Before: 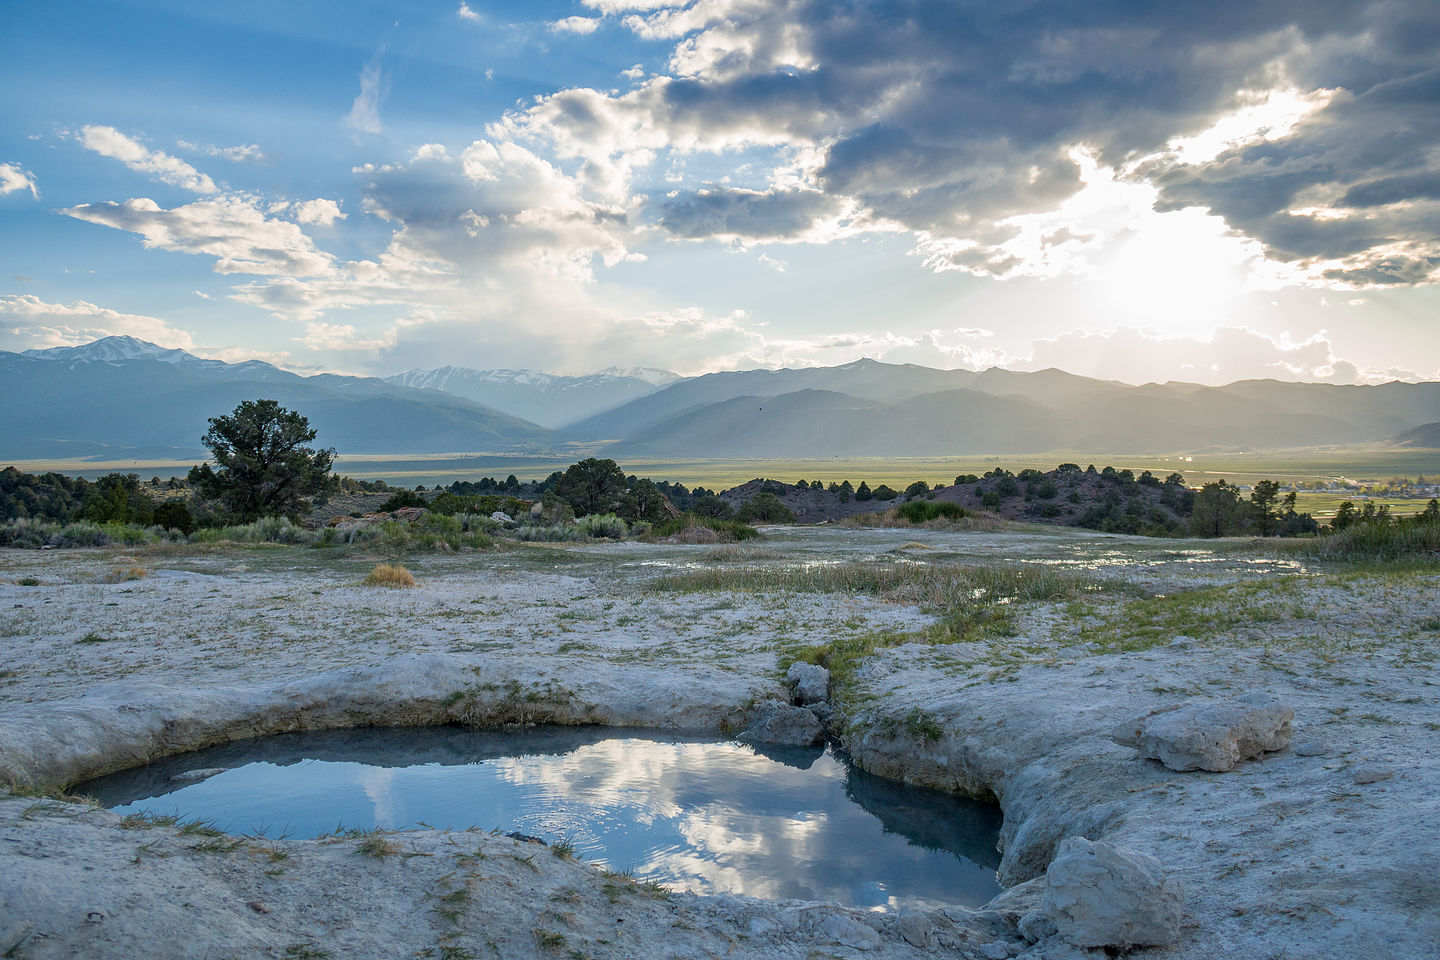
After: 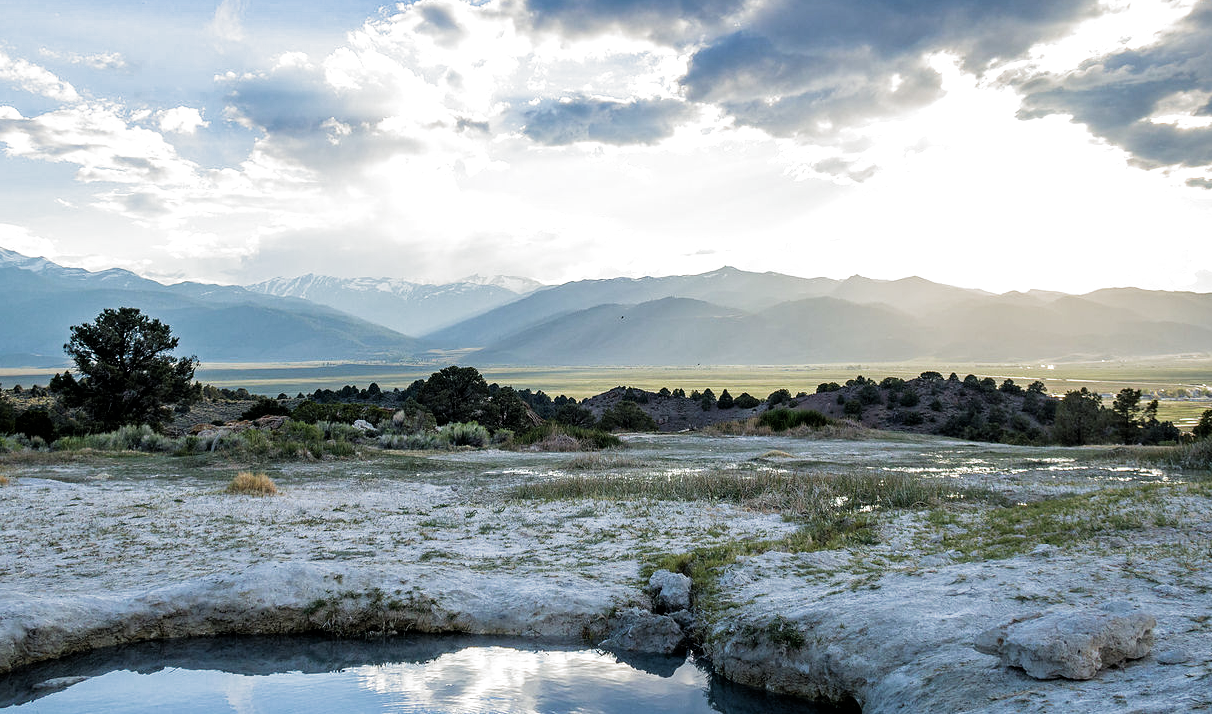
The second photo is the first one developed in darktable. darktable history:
filmic rgb: black relative exposure -8.3 EV, white relative exposure 2.2 EV, target white luminance 99.959%, hardness 7.14, latitude 74.72%, contrast 1.324, highlights saturation mix -2.62%, shadows ↔ highlights balance 29.78%, color science v5 (2021), iterations of high-quality reconstruction 0, contrast in shadows safe, contrast in highlights safe
exposure: exposure 0.227 EV, compensate highlight preservation false
crop and rotate: left 9.64%, top 9.687%, right 6.184%, bottom 15.881%
